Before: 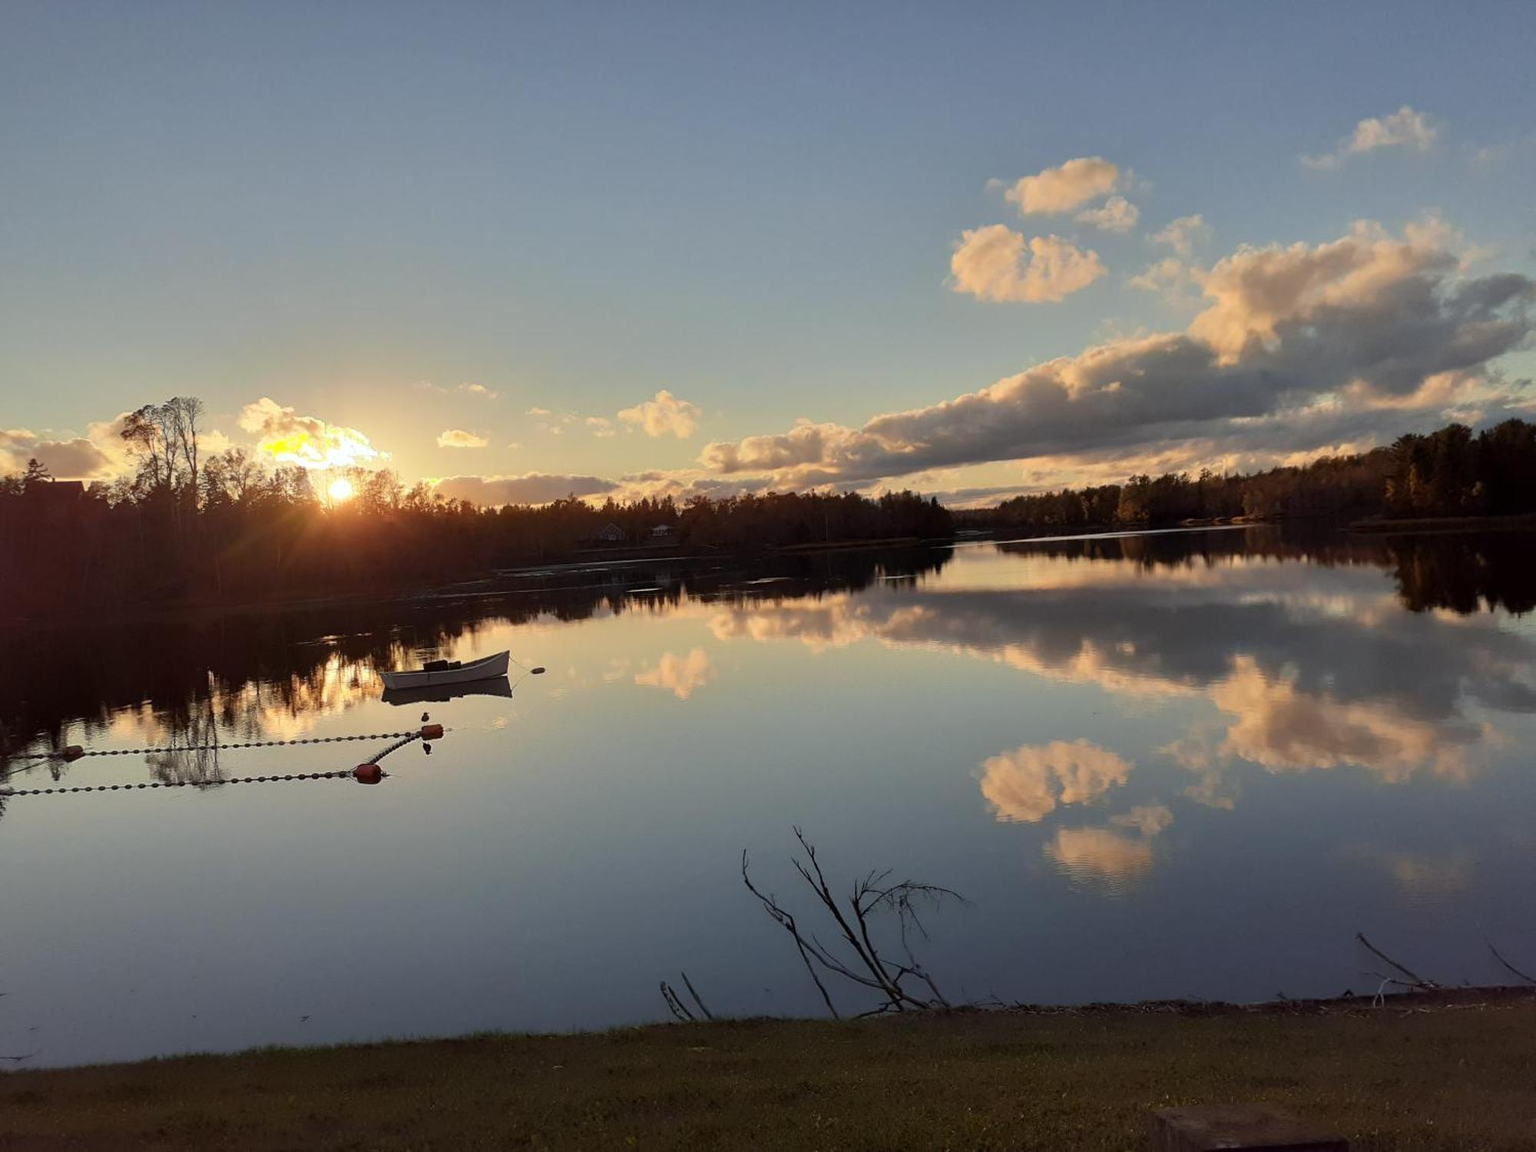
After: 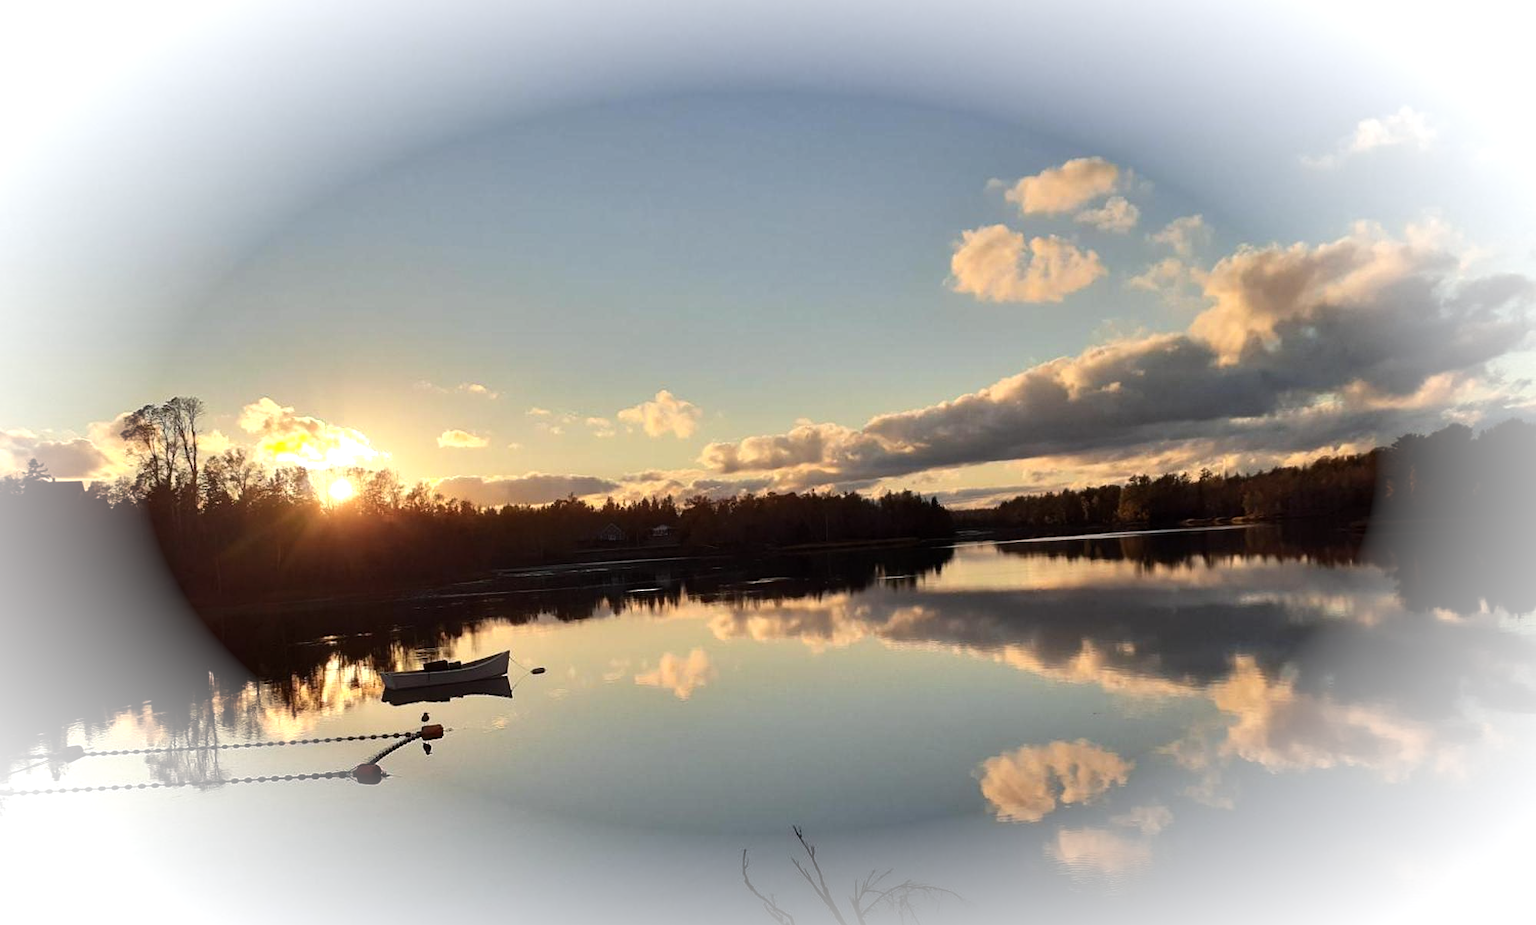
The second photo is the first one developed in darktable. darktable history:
crop: bottom 19.645%
base curve: curves: ch0 [(0, 0) (0.303, 0.277) (1, 1)]
sharpen: radius 2.873, amount 0.866, threshold 47.081
tone equalizer: -8 EV -0.411 EV, -7 EV -0.398 EV, -6 EV -0.371 EV, -5 EV -0.25 EV, -3 EV 0.199 EV, -2 EV 0.342 EV, -1 EV 0.381 EV, +0 EV 0.428 EV, edges refinement/feathering 500, mask exposure compensation -1.57 EV, preserve details no
vignetting: brightness 0.986, saturation -0.494, center (-0.011, 0), automatic ratio true, unbound false
